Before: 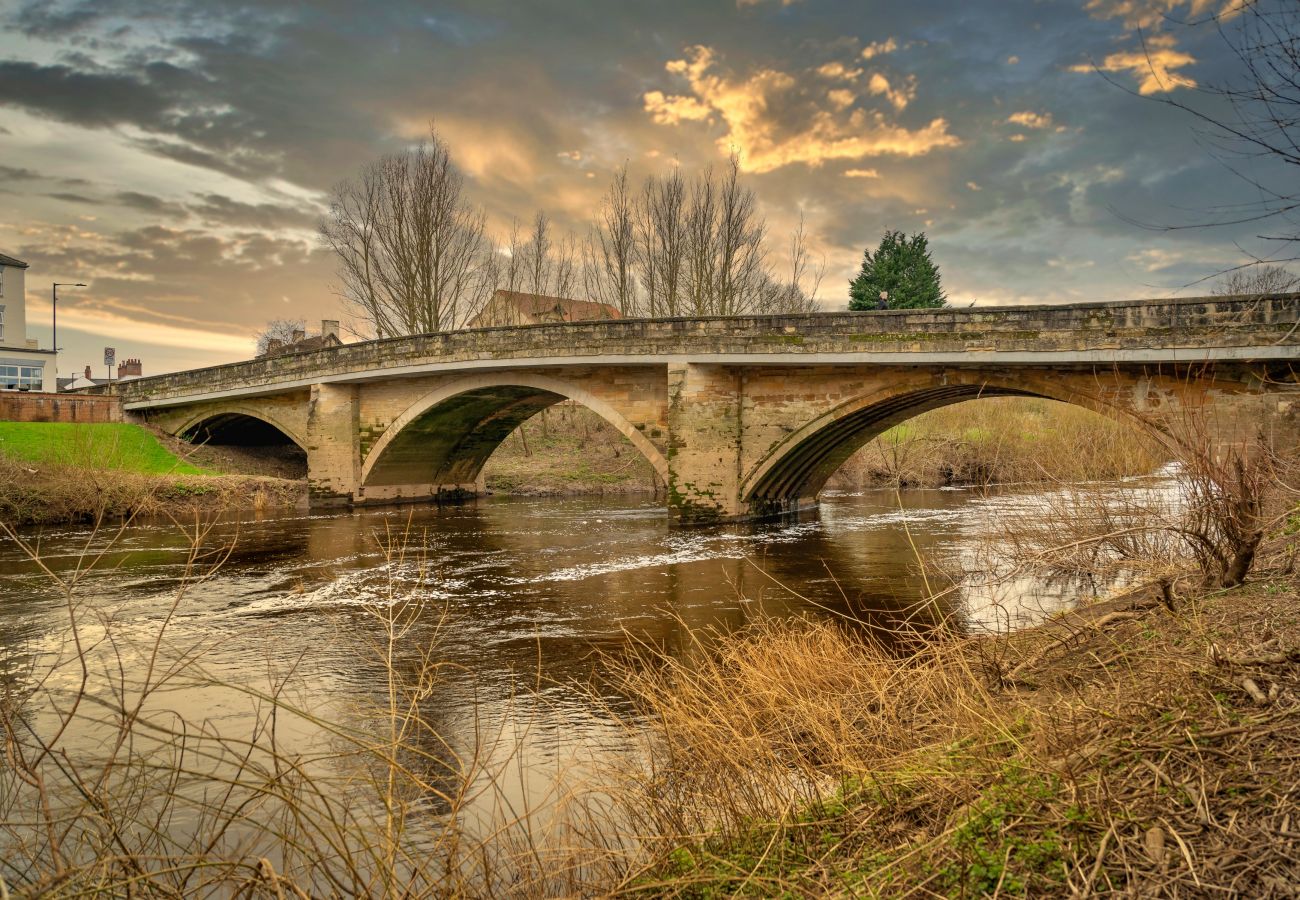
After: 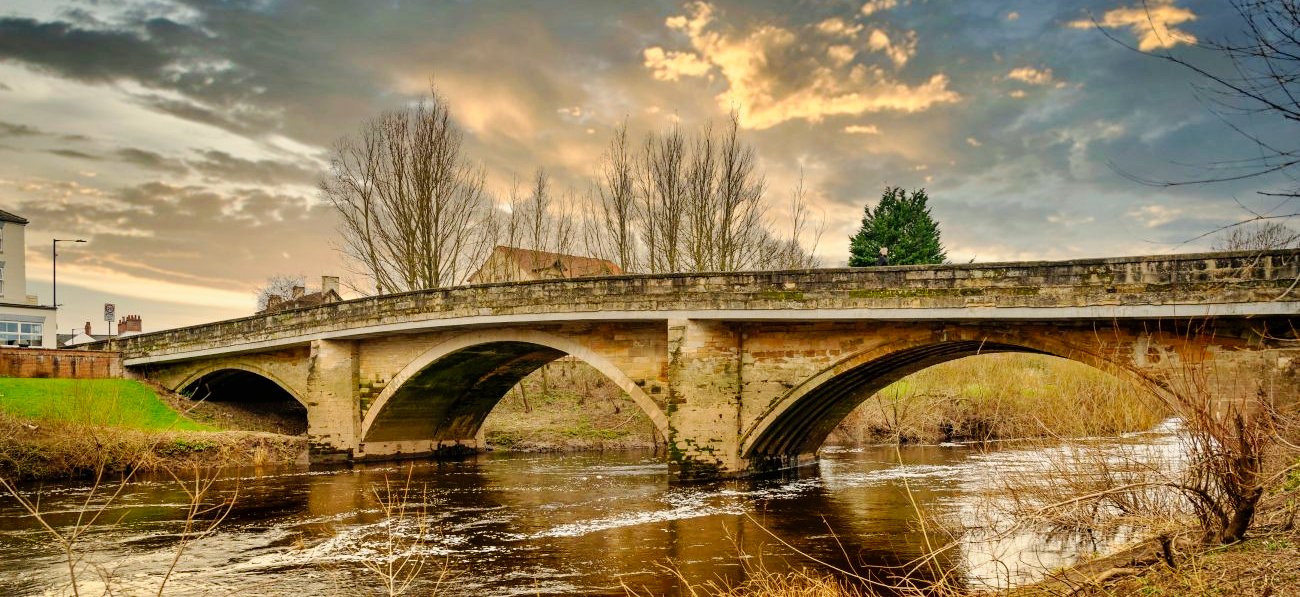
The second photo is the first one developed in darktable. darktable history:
crop and rotate: top 4.892%, bottom 28.759%
exposure: black level correction 0.001, exposure -0.124 EV, compensate exposure bias true, compensate highlight preservation false
tone curve: curves: ch0 [(0, 0) (0.136, 0.071) (0.346, 0.366) (0.489, 0.573) (0.66, 0.748) (0.858, 0.926) (1, 0.977)]; ch1 [(0, 0) (0.353, 0.344) (0.45, 0.46) (0.498, 0.498) (0.521, 0.512) (0.563, 0.559) (0.592, 0.605) (0.641, 0.673) (1, 1)]; ch2 [(0, 0) (0.333, 0.346) (0.375, 0.375) (0.424, 0.43) (0.476, 0.492) (0.502, 0.502) (0.524, 0.531) (0.579, 0.61) (0.612, 0.644) (0.641, 0.722) (1, 1)], preserve colors none
